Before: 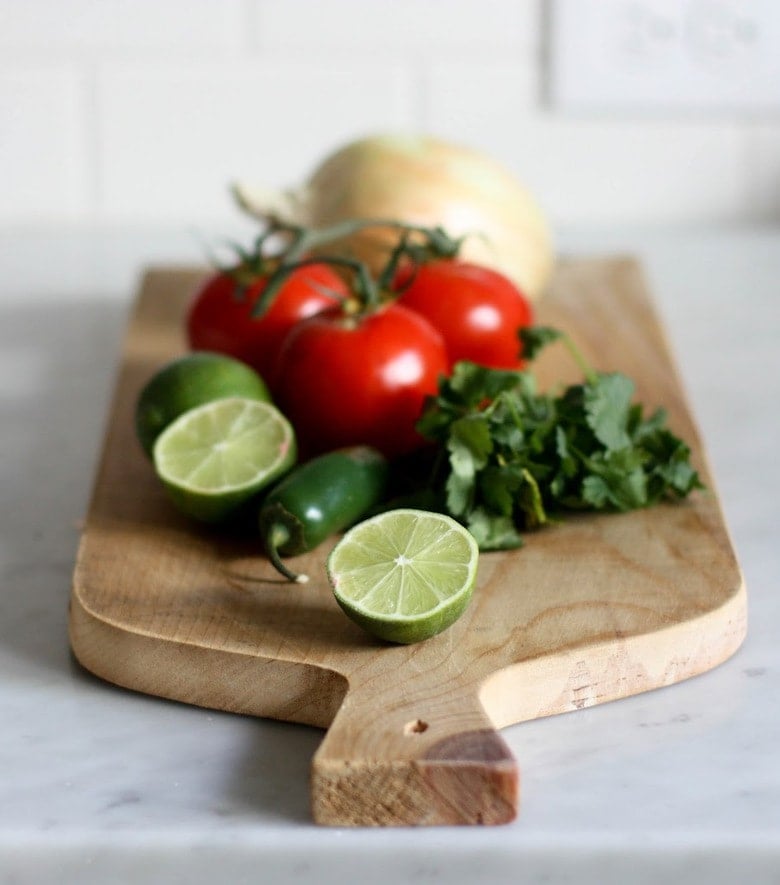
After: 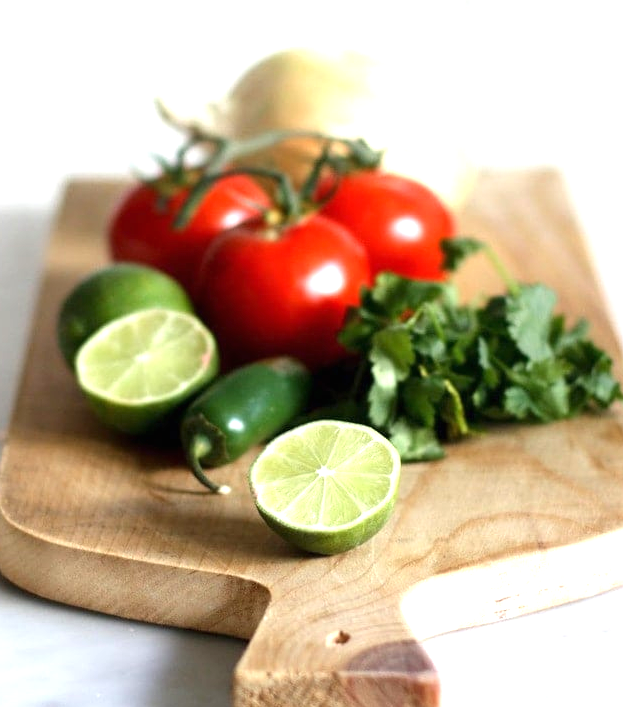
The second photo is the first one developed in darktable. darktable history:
exposure: black level correction 0, exposure 0.9 EV, compensate highlight preservation false
crop and rotate: left 10.071%, top 10.071%, right 10.02%, bottom 10.02%
